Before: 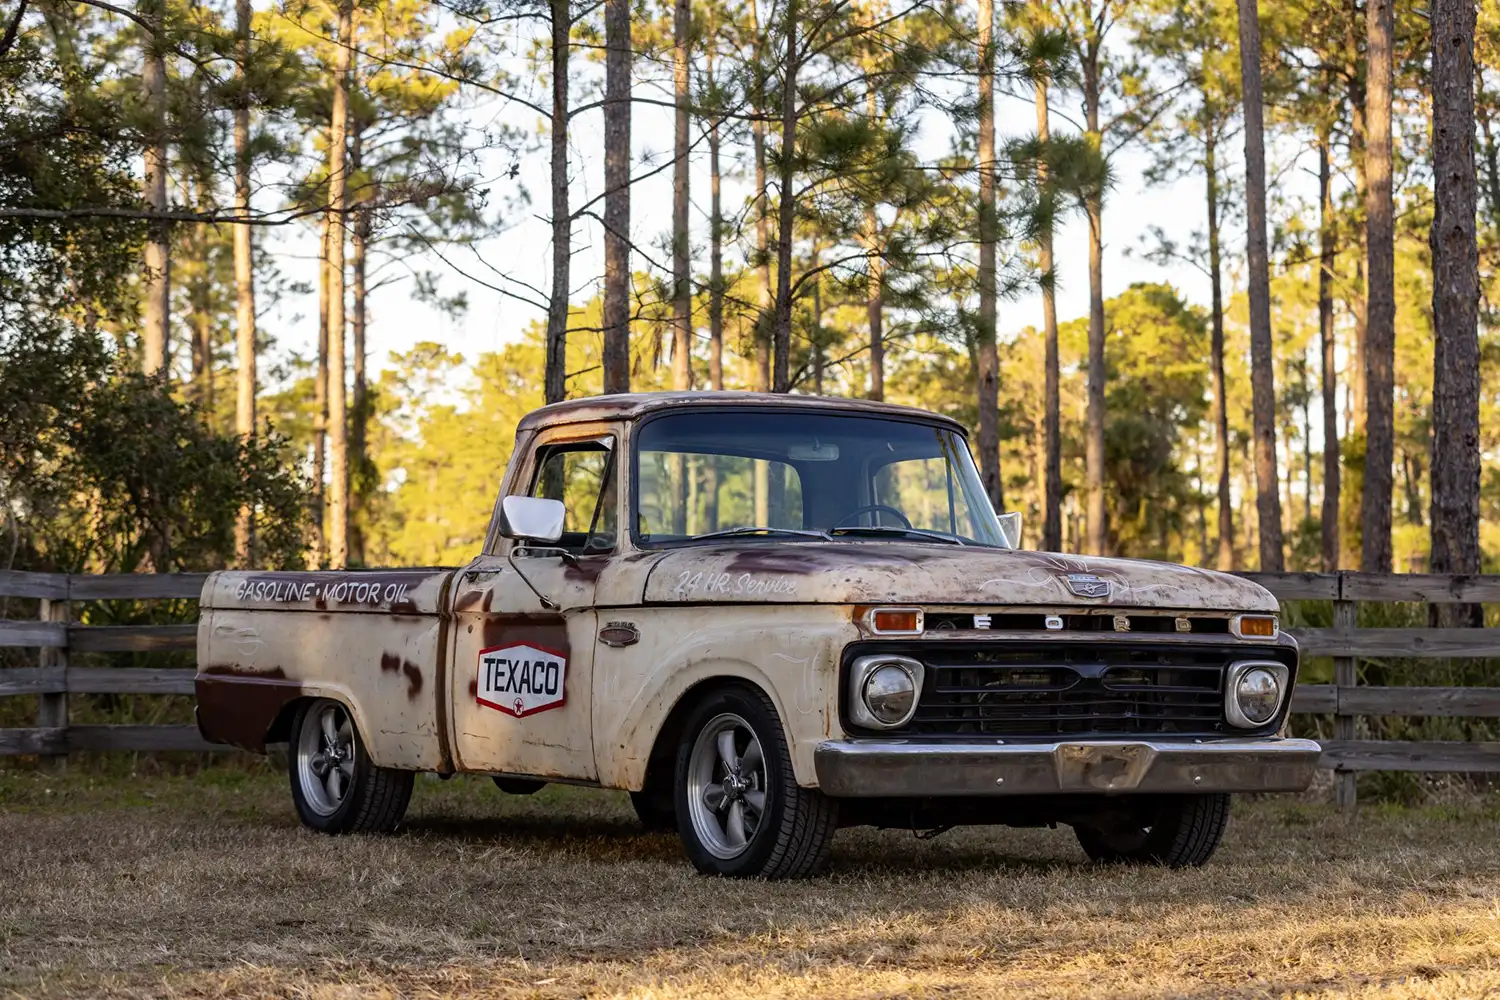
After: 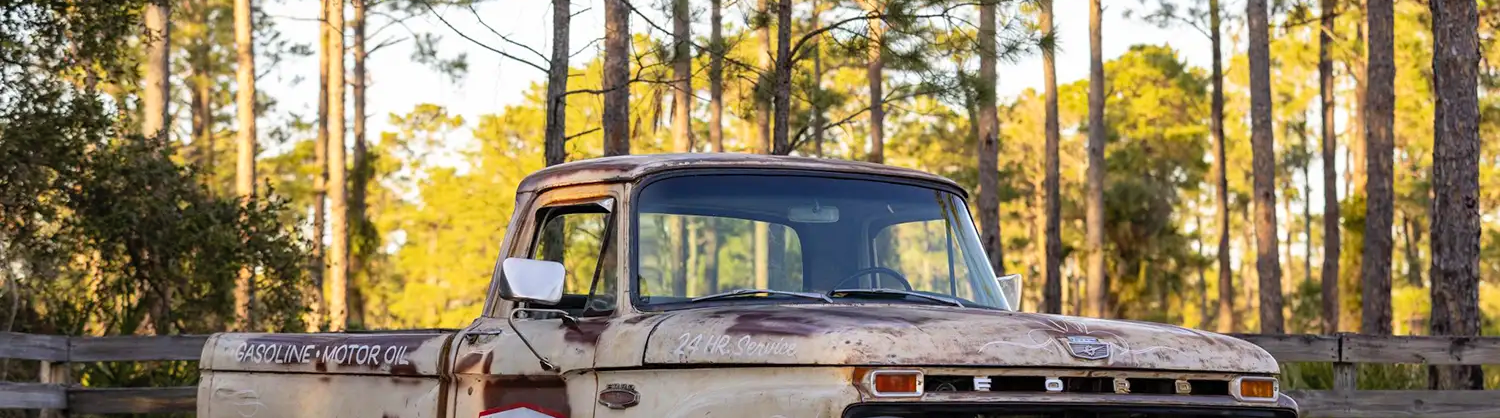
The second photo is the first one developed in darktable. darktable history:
crop and rotate: top 23.84%, bottom 34.294%
contrast brightness saturation: contrast 0.03, brightness 0.06, saturation 0.13
